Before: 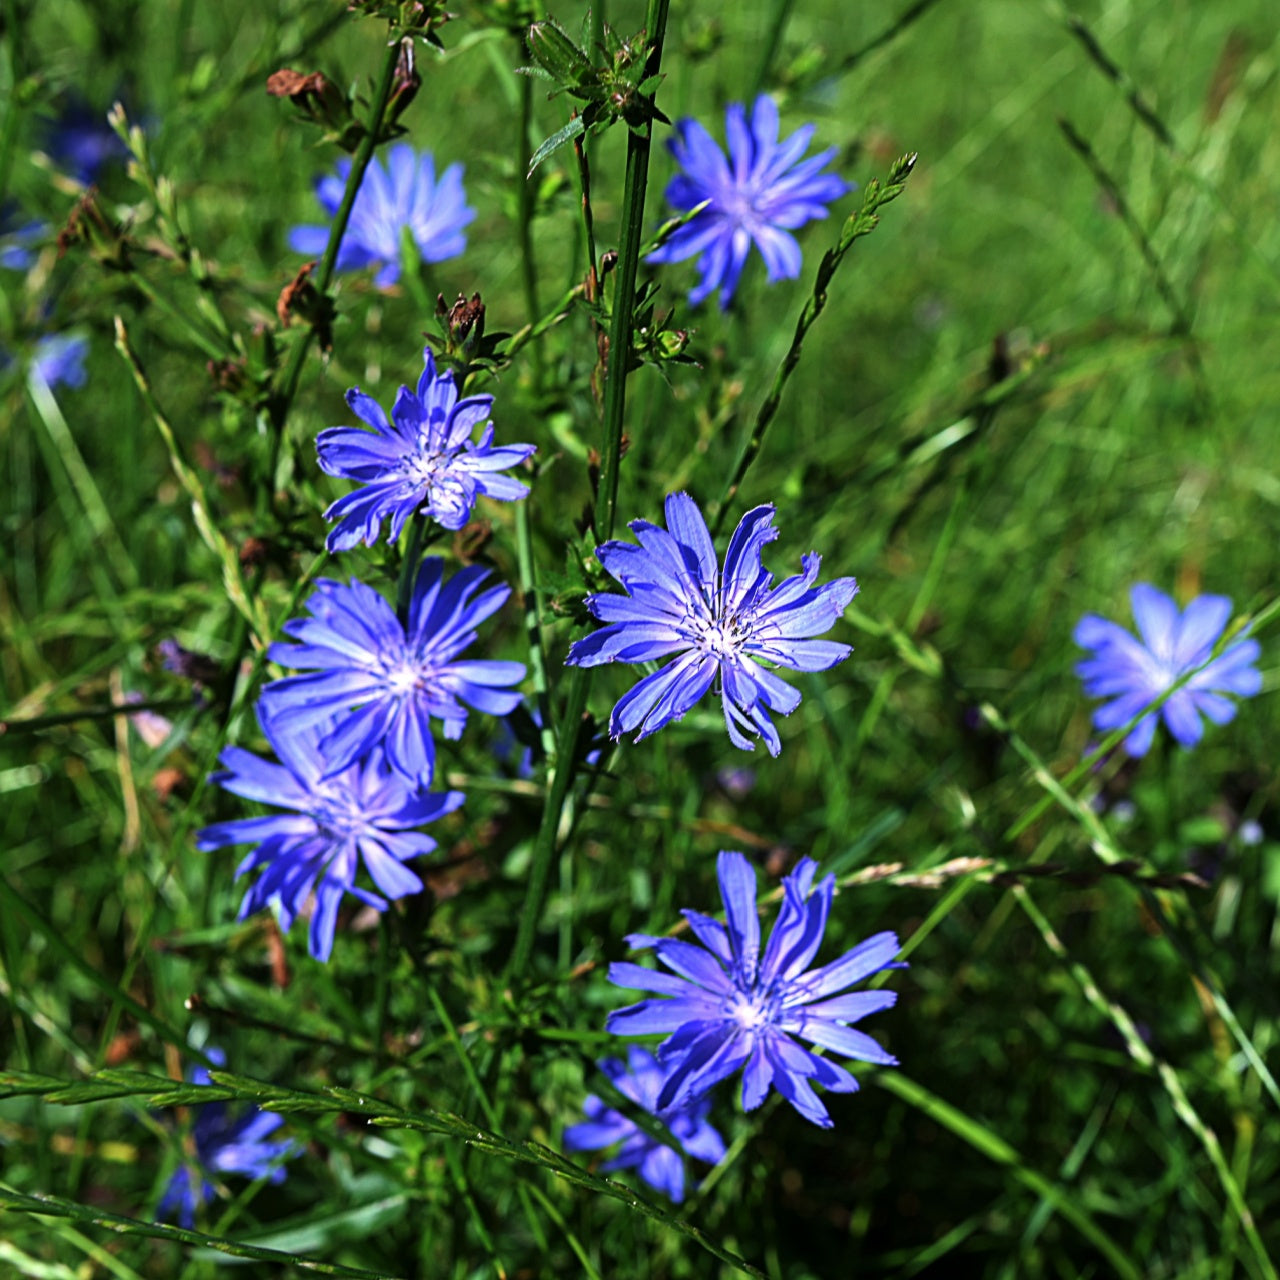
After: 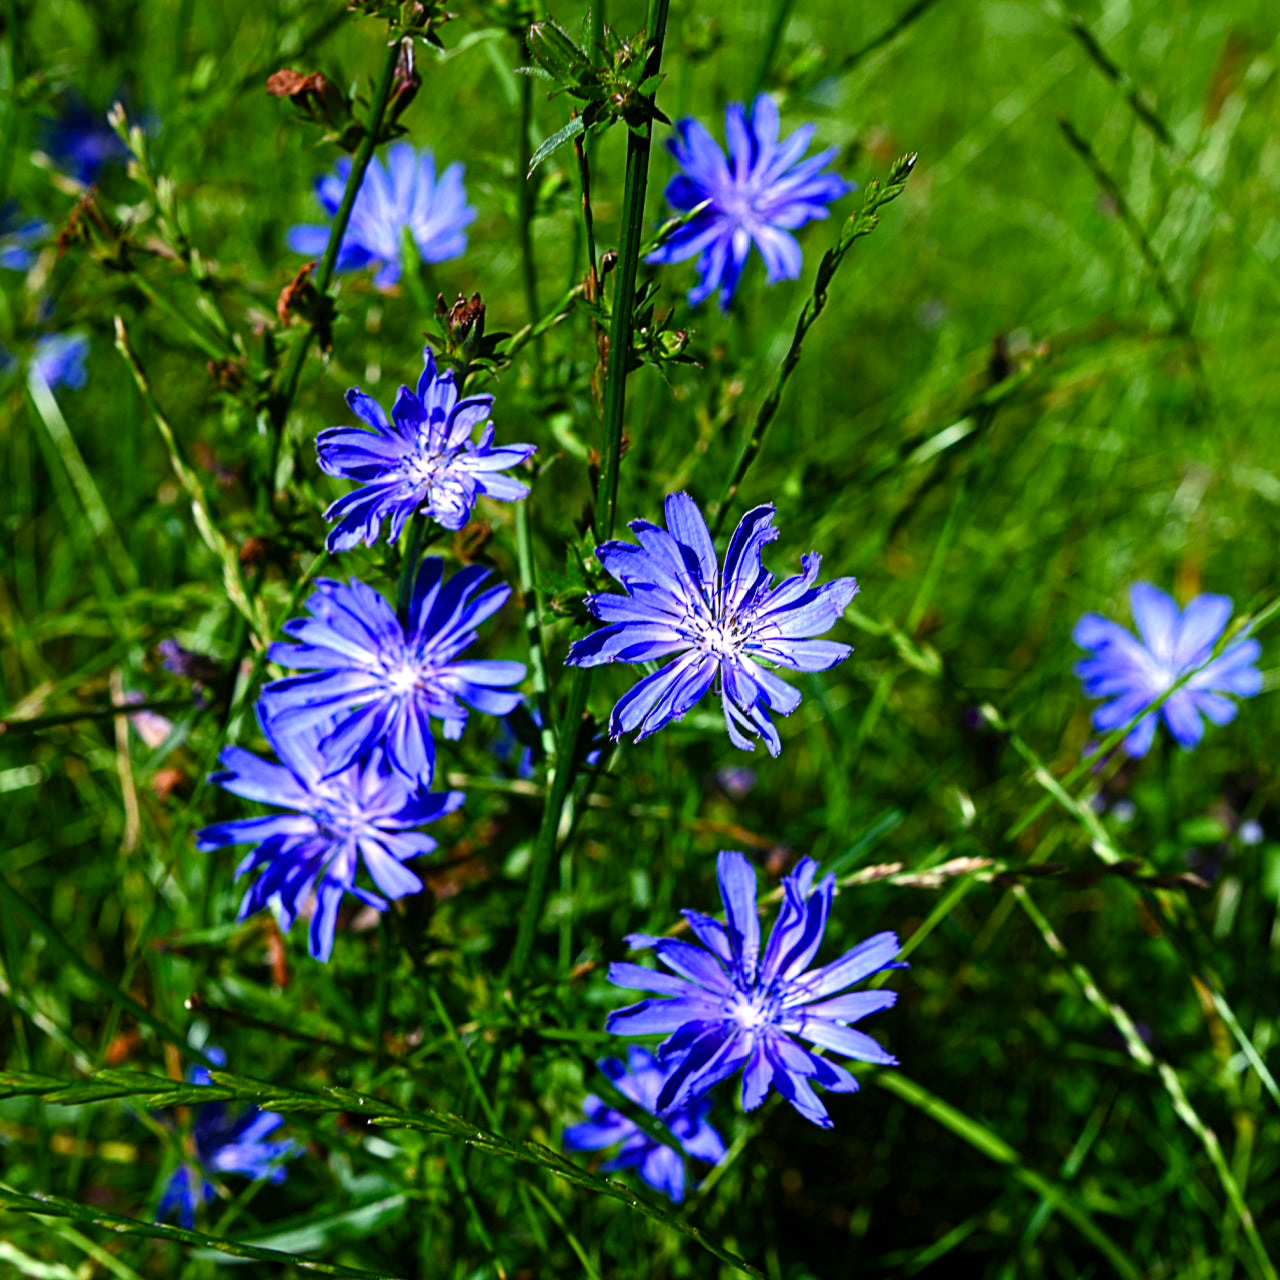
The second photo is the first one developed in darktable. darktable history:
color balance rgb: perceptual saturation grading › global saturation 20%, perceptual saturation grading › highlights -25.311%, perceptual saturation grading › shadows 49.645%, contrast 4.815%
